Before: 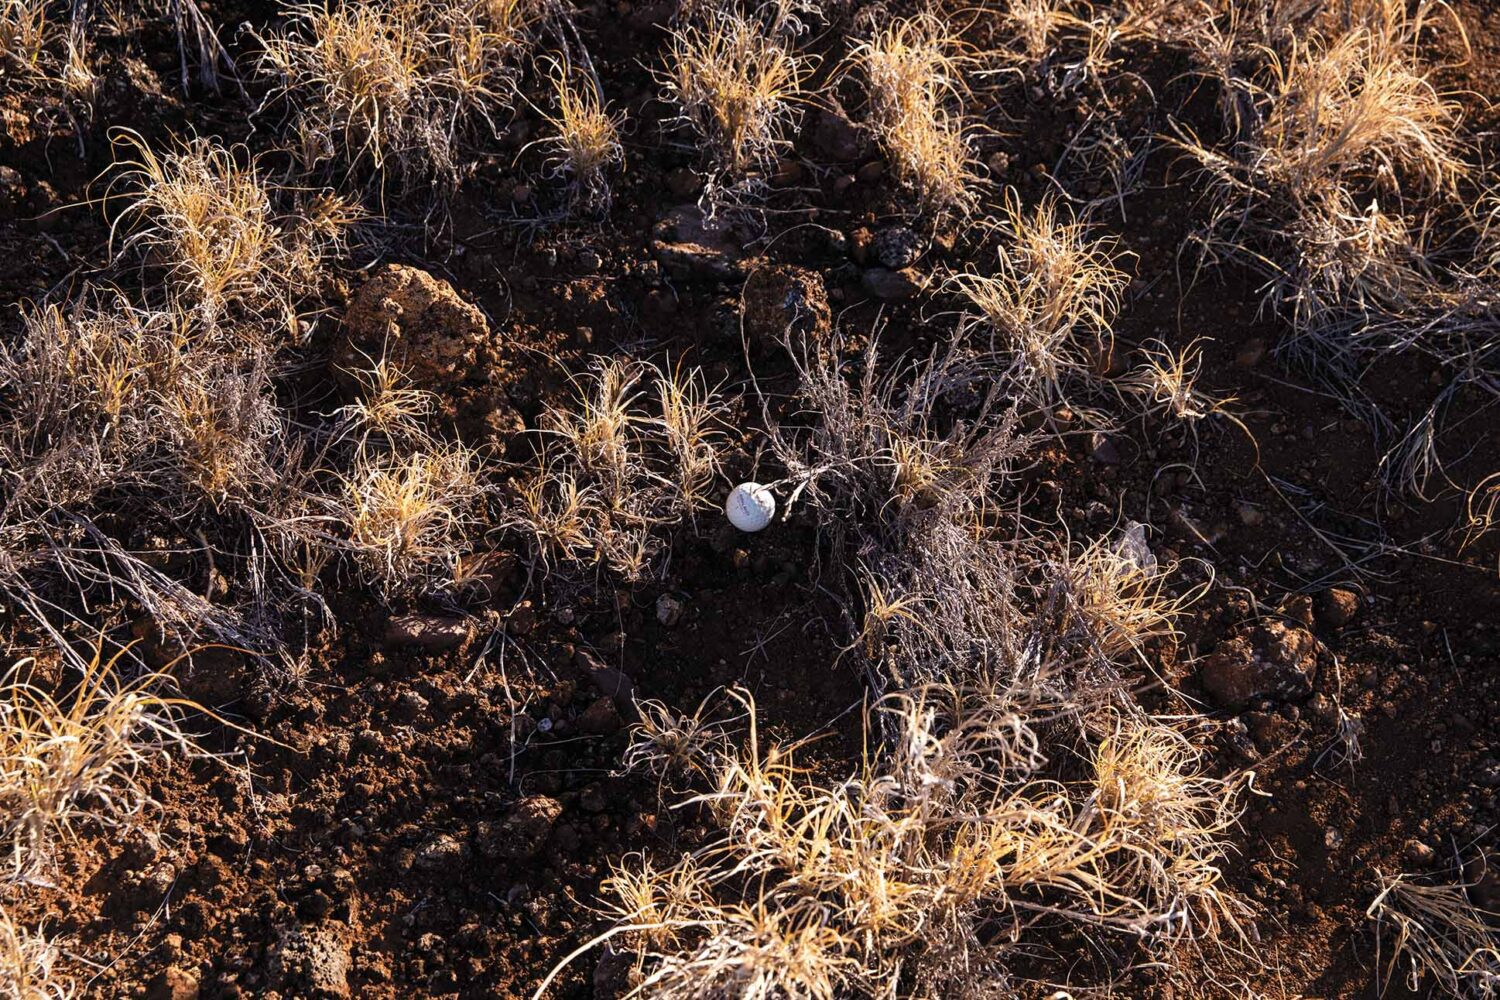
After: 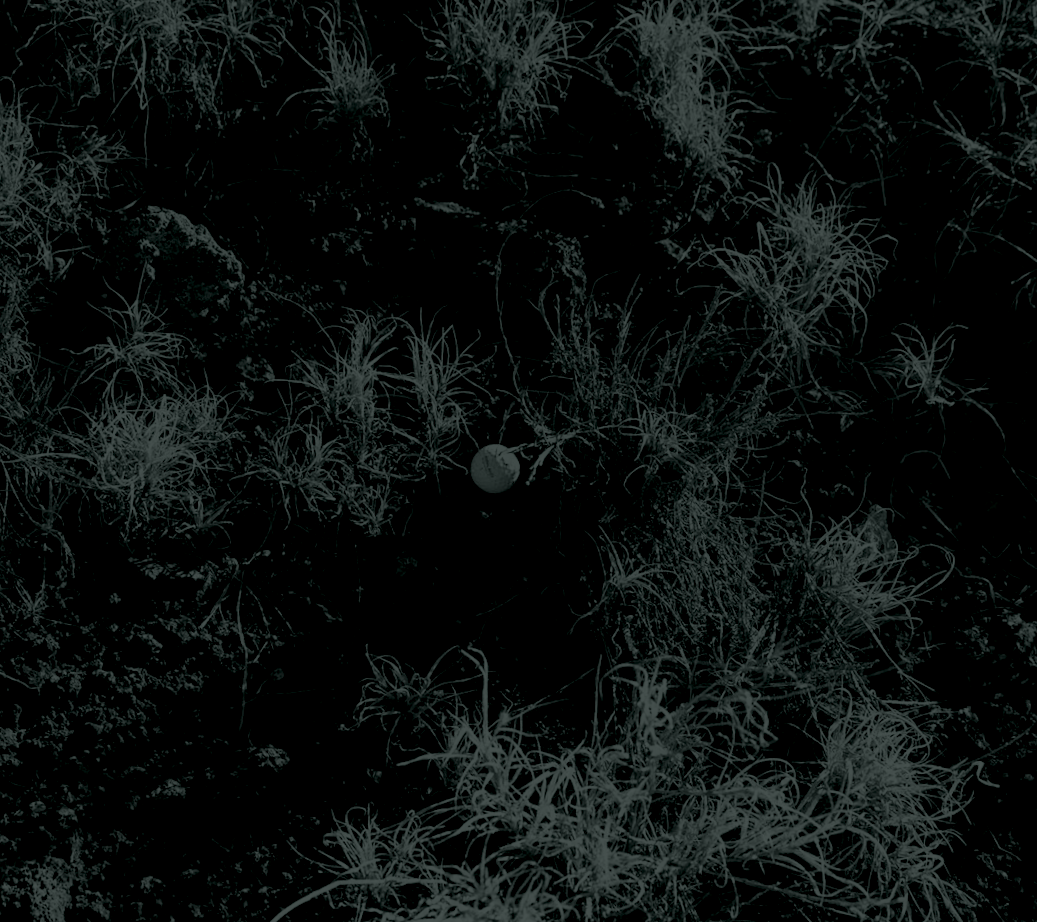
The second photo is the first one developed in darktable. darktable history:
colorize: hue 90°, saturation 19%, lightness 1.59%, version 1
crop and rotate: angle -3.27°, left 14.277%, top 0.028%, right 10.766%, bottom 0.028%
color calibration: illuminant as shot in camera, x 0.37, y 0.382, temperature 4313.32 K
filmic rgb: threshold 3 EV, hardness 4.17, latitude 50%, contrast 1.1, preserve chrominance max RGB, color science v6 (2022), contrast in shadows safe, contrast in highlights safe, enable highlight reconstruction true
